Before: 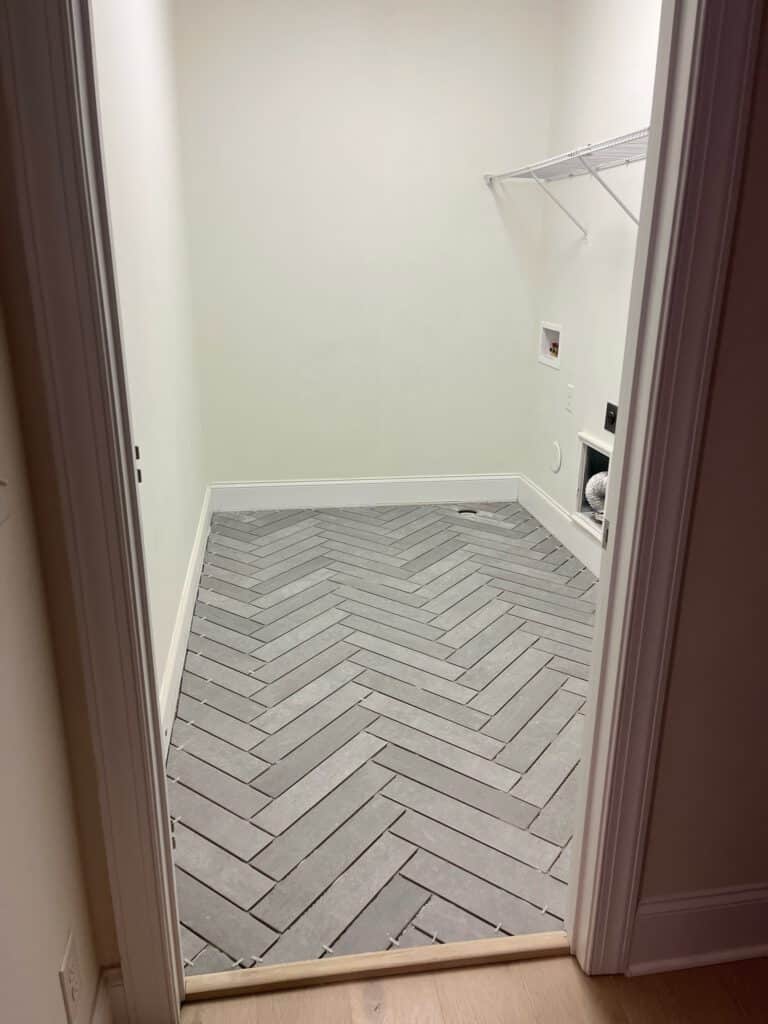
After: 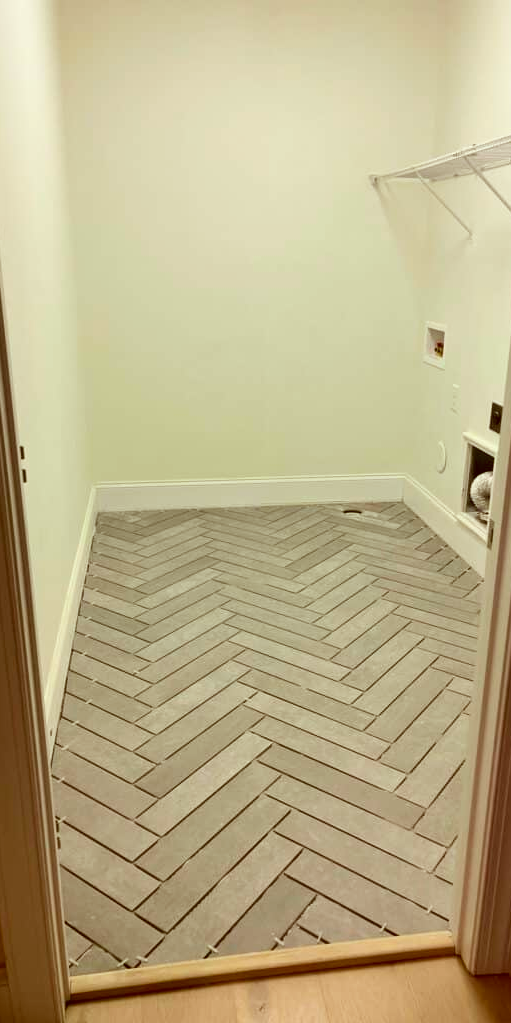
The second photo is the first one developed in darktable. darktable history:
color correction: highlights a* -5.3, highlights b* 9.8, shadows a* 9.8, shadows b* 24.26
contrast brightness saturation: contrast 0.09, saturation 0.28
crop and rotate: left 15.055%, right 18.278%
